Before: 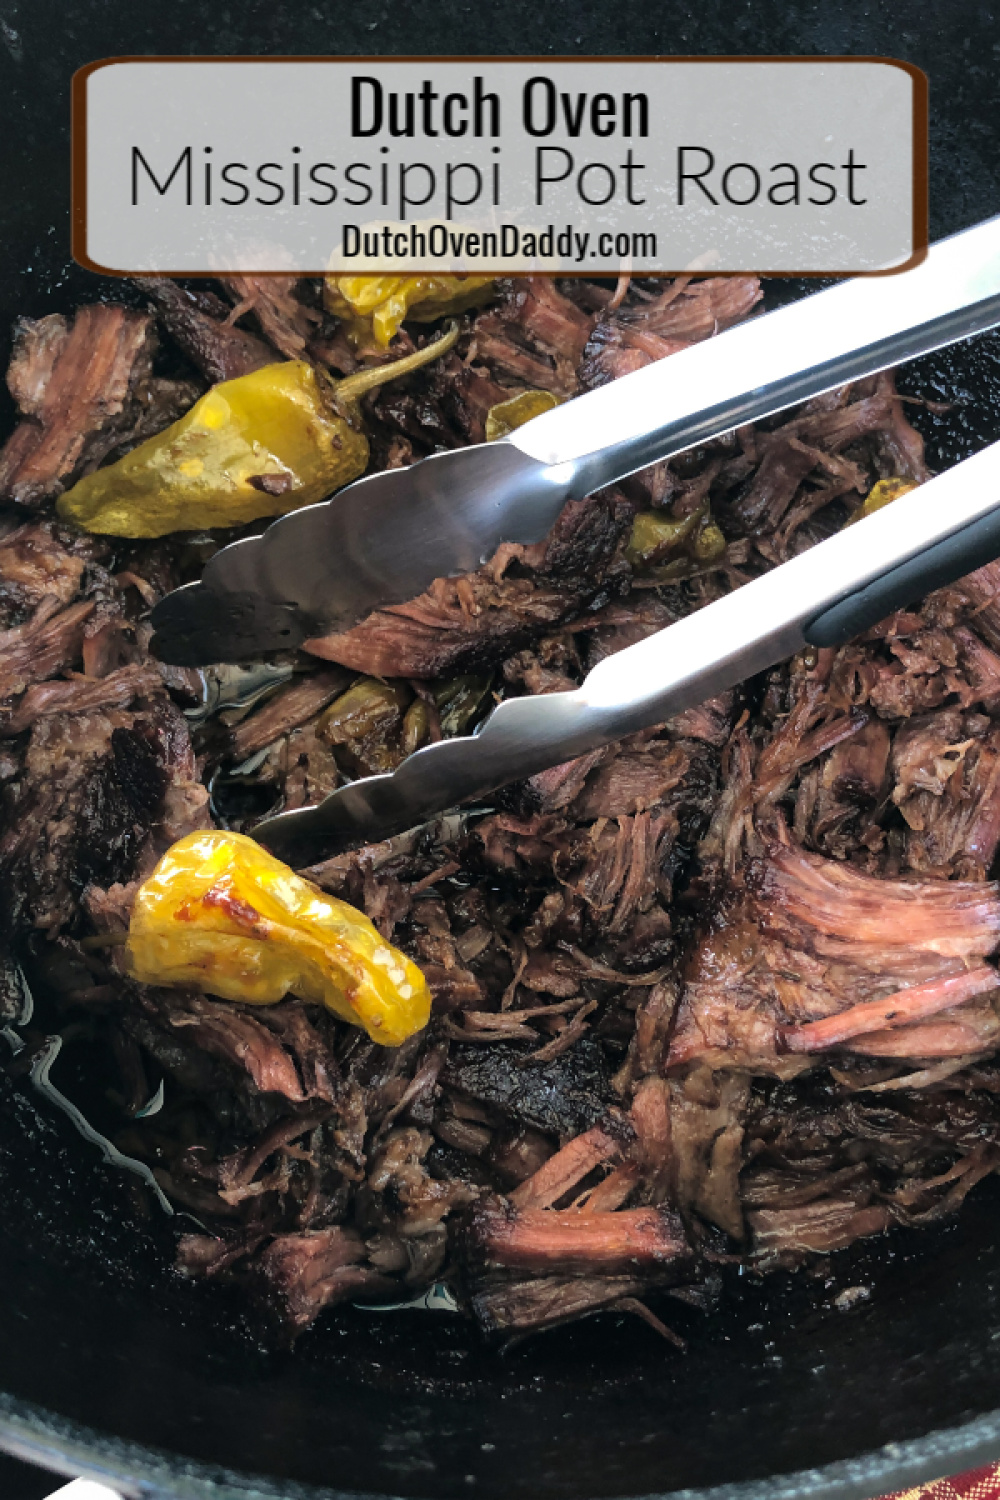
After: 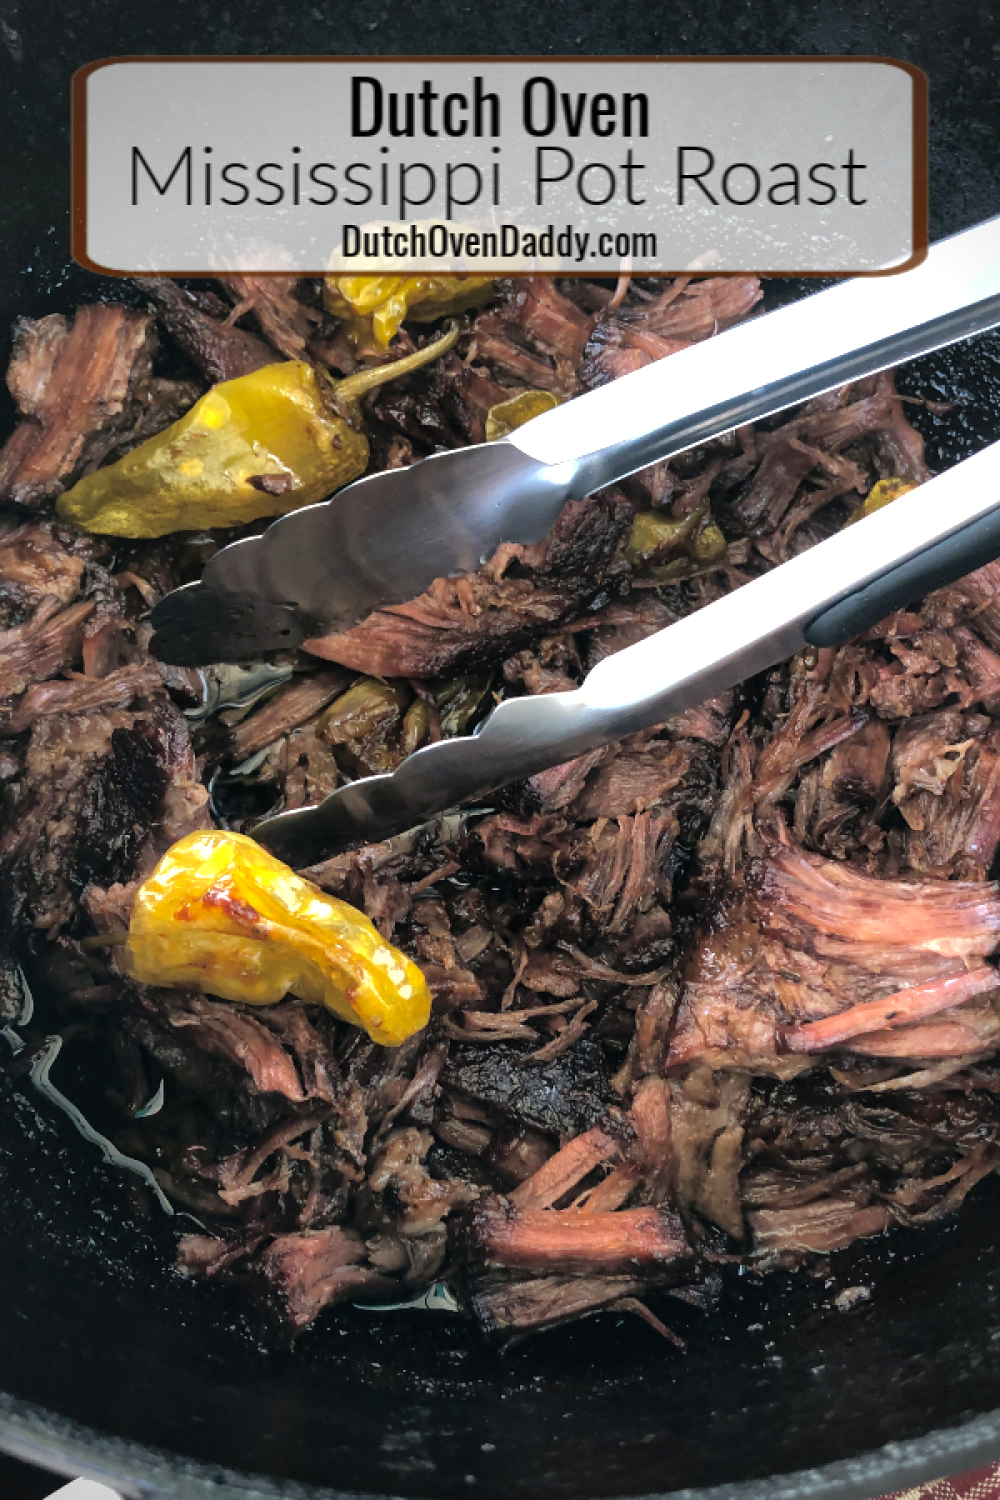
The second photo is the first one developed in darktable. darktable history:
vignetting: fall-off start 97.24%, width/height ratio 1.185, unbound false
shadows and highlights: highlights color adjustment 0.716%
tone equalizer: -8 EV -0.419 EV, -7 EV -0.376 EV, -6 EV -0.316 EV, -5 EV -0.228 EV, -3 EV 0.214 EV, -2 EV 0.339 EV, -1 EV 0.413 EV, +0 EV 0.435 EV, edges refinement/feathering 500, mask exposure compensation -1.57 EV, preserve details no
